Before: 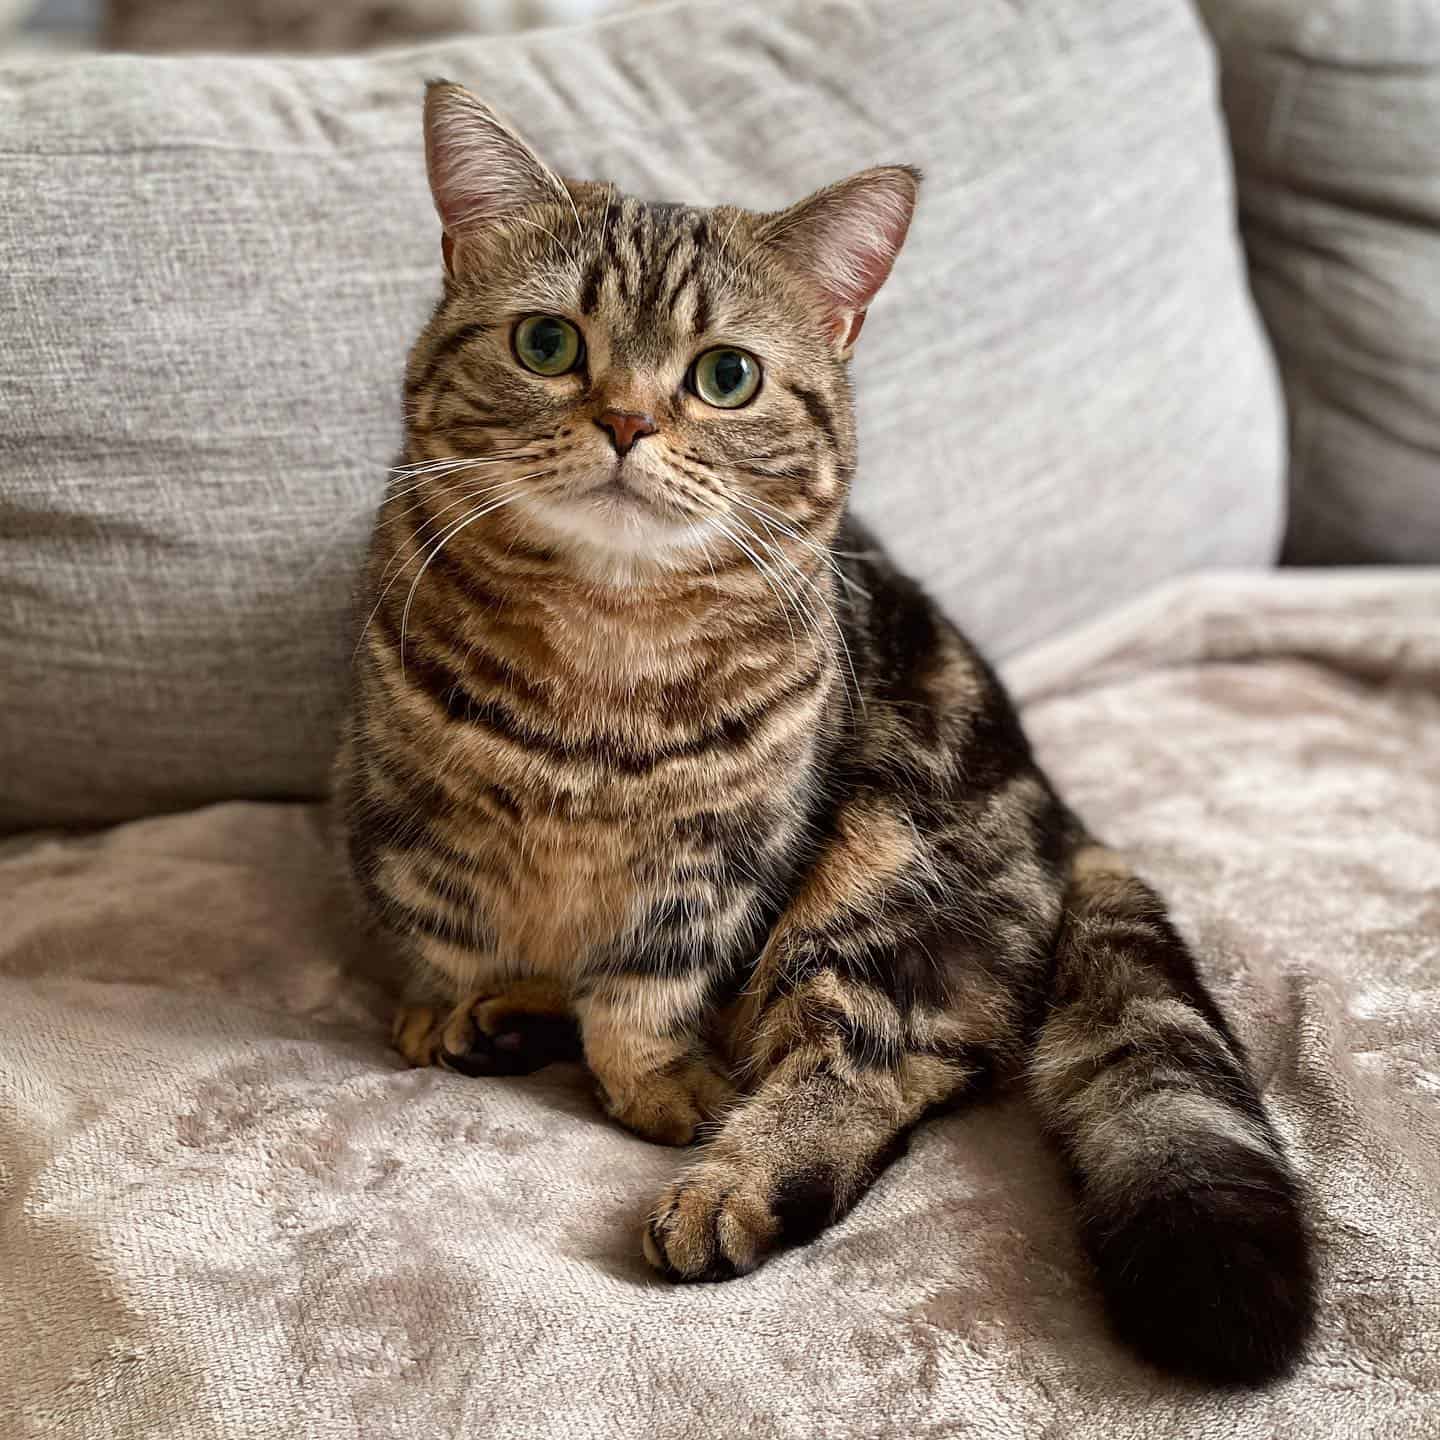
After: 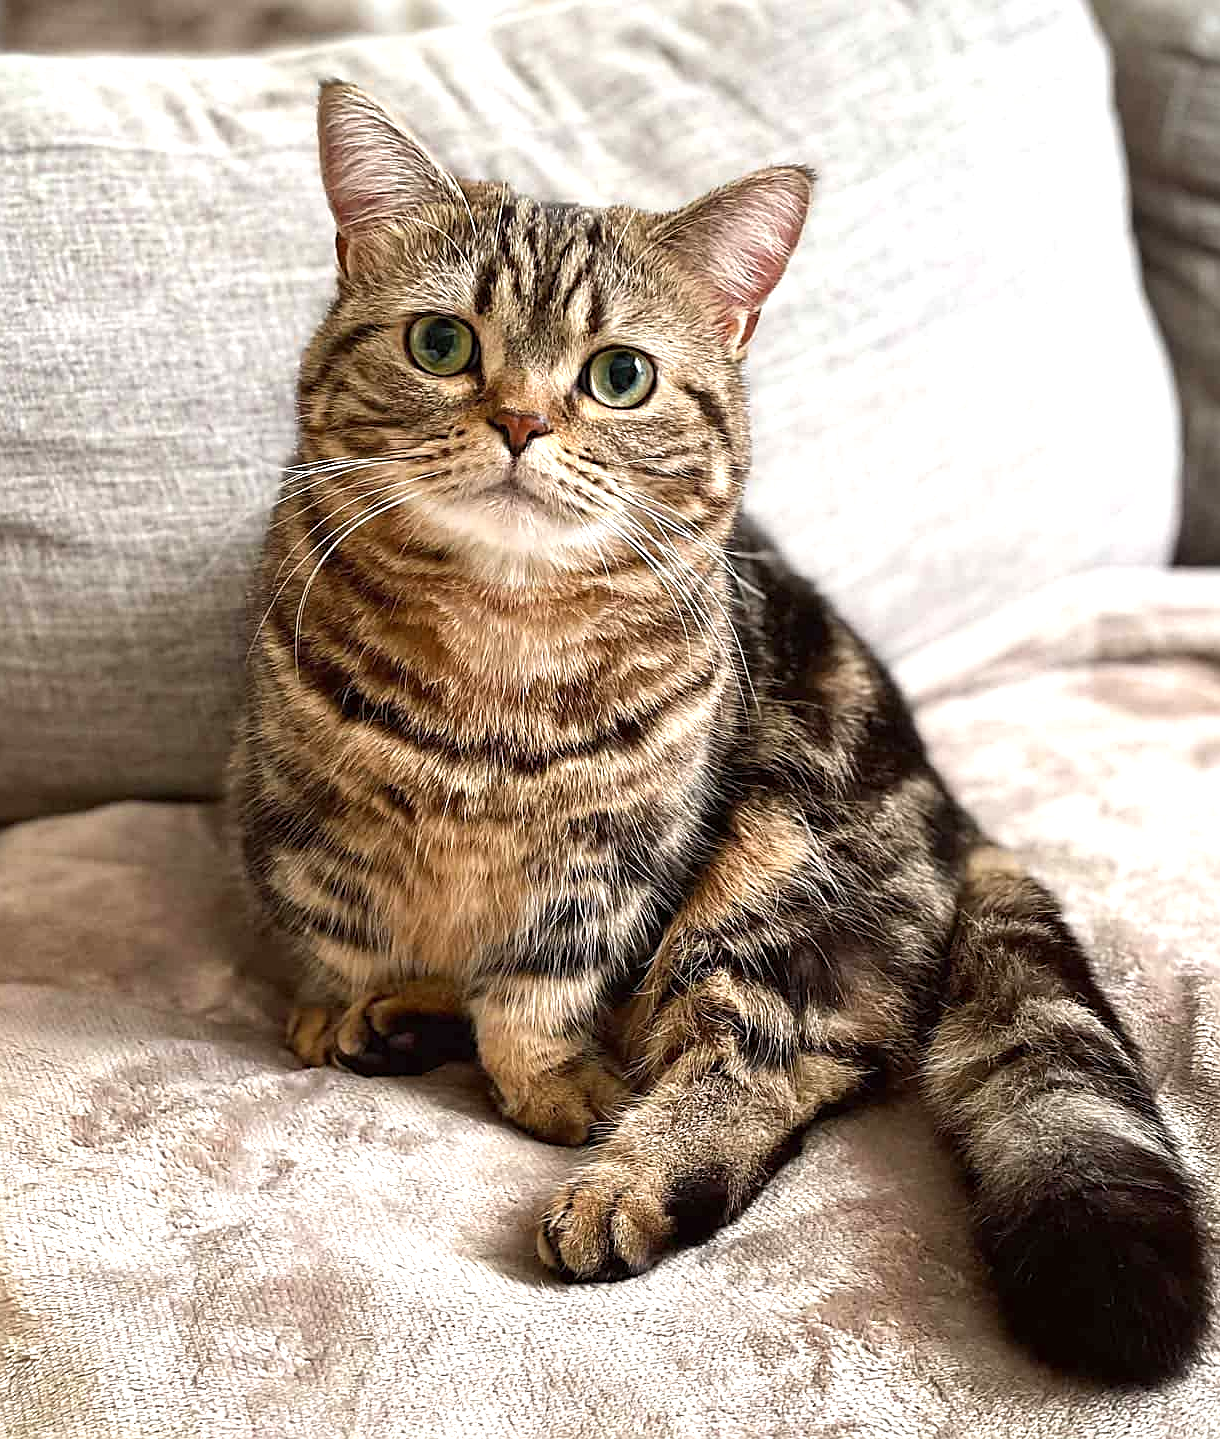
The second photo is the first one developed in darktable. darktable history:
crop: left 7.37%, right 7.854%
exposure: black level correction 0, exposure 0.703 EV, compensate highlight preservation false
sharpen: on, module defaults
levels: white 99.91%
